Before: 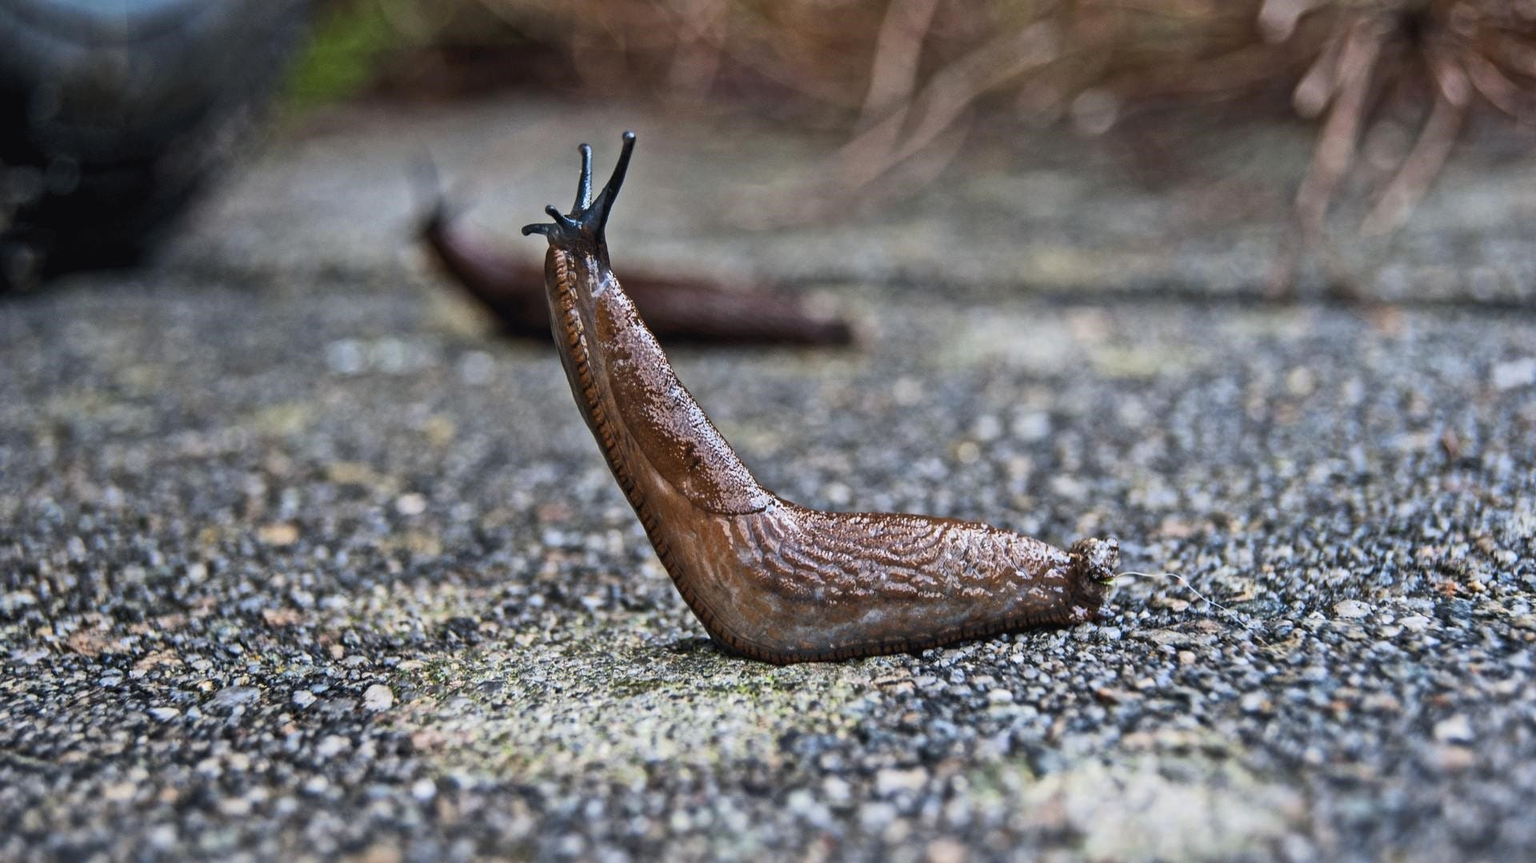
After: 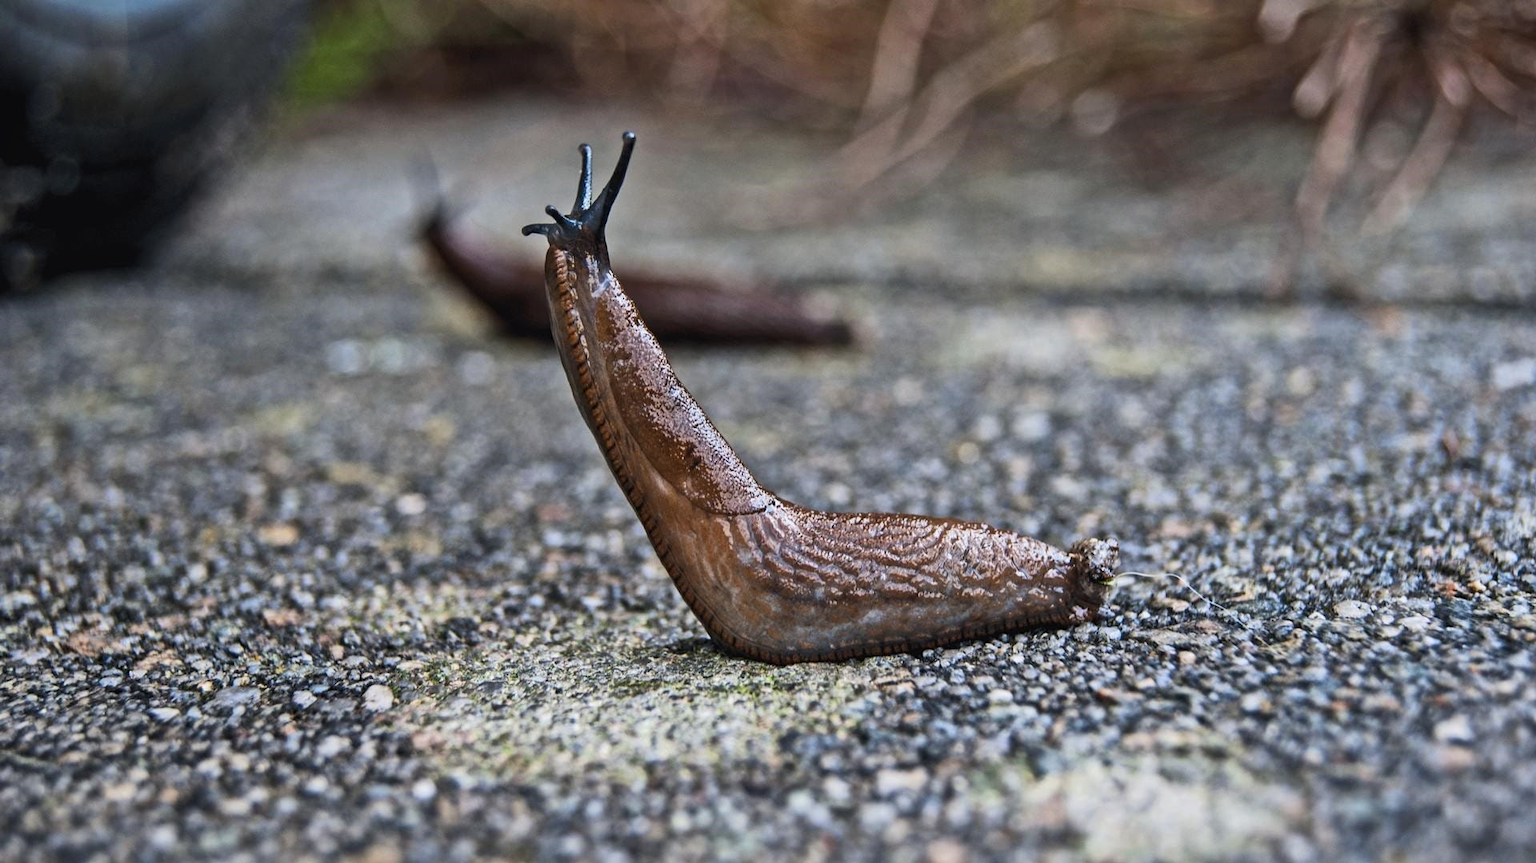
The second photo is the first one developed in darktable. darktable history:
vignetting: fall-off start 100.75%
